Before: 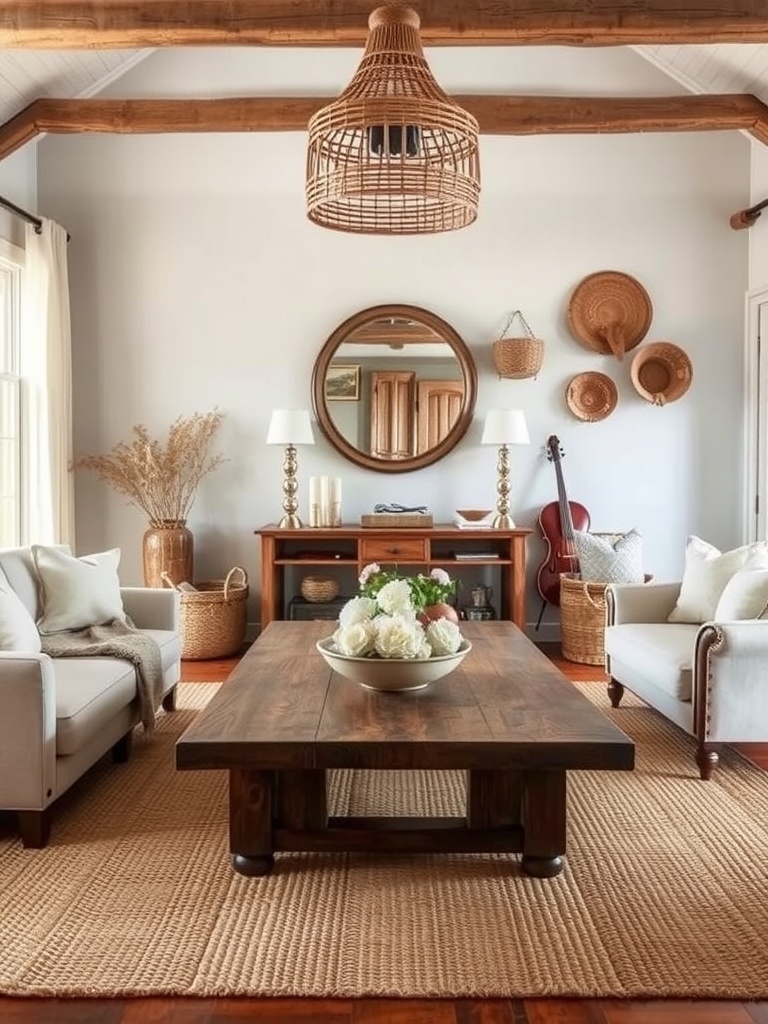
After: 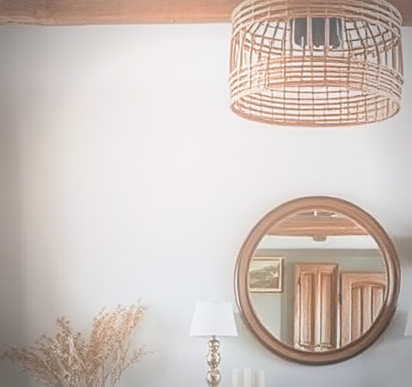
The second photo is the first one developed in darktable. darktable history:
sharpen: on, module defaults
shadows and highlights: soften with gaussian
crop: left 10.121%, top 10.631%, right 36.218%, bottom 51.526%
white balance: red 0.984, blue 1.059
vignetting: automatic ratio true
bloom: on, module defaults
filmic rgb: middle gray luminance 21.73%, black relative exposure -14 EV, white relative exposure 2.96 EV, threshold 6 EV, target black luminance 0%, hardness 8.81, latitude 59.69%, contrast 1.208, highlights saturation mix 5%, shadows ↔ highlights balance 41.6%, add noise in highlights 0, color science v3 (2019), use custom middle-gray values true, iterations of high-quality reconstruction 0, contrast in highlights soft, enable highlight reconstruction true
